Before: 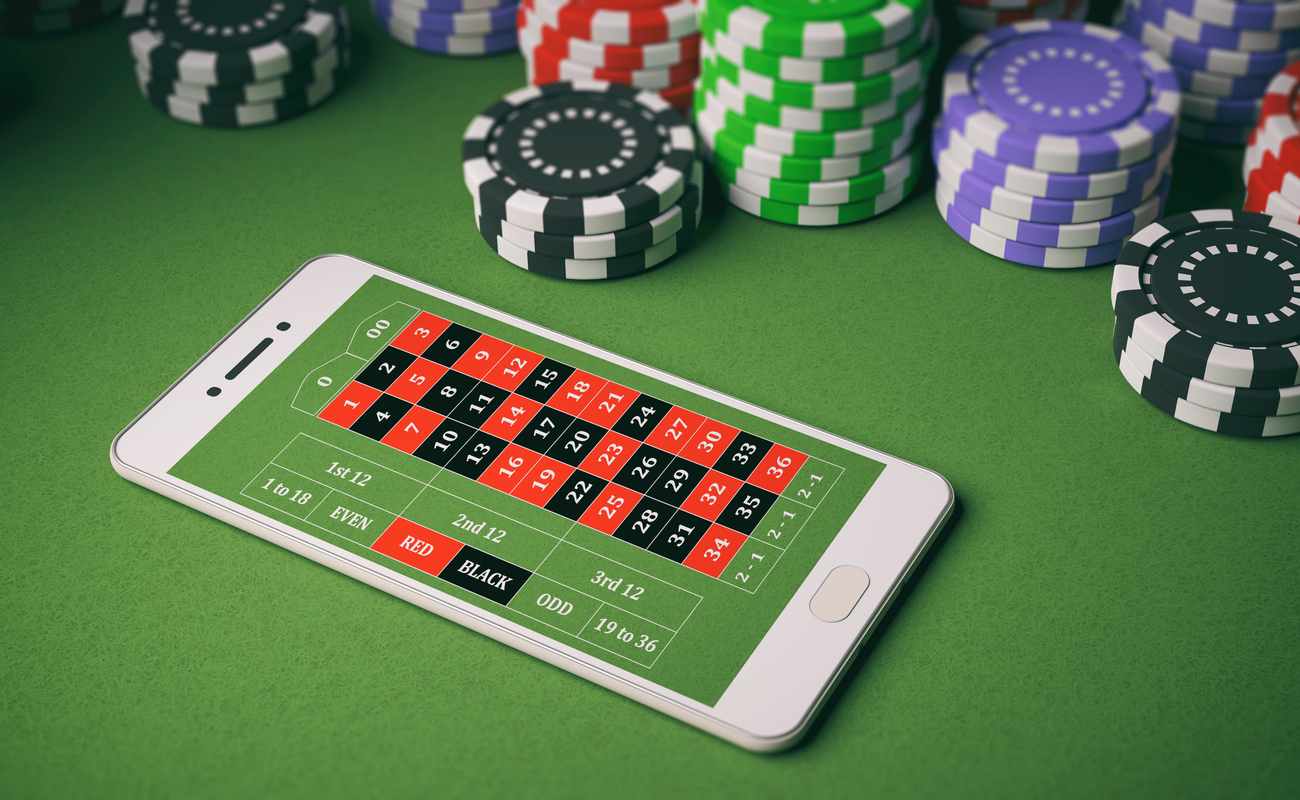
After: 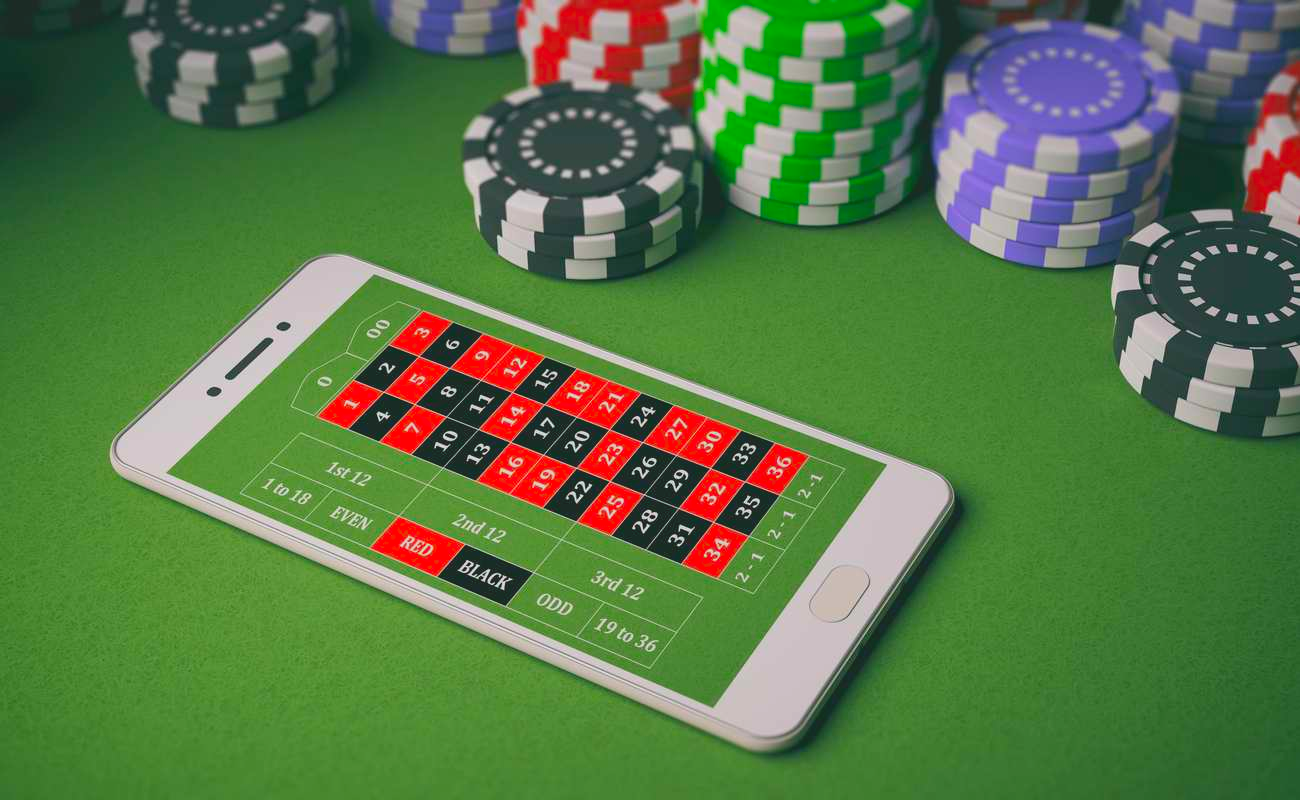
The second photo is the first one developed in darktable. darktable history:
contrast brightness saturation: contrast -0.202, saturation 0.19
